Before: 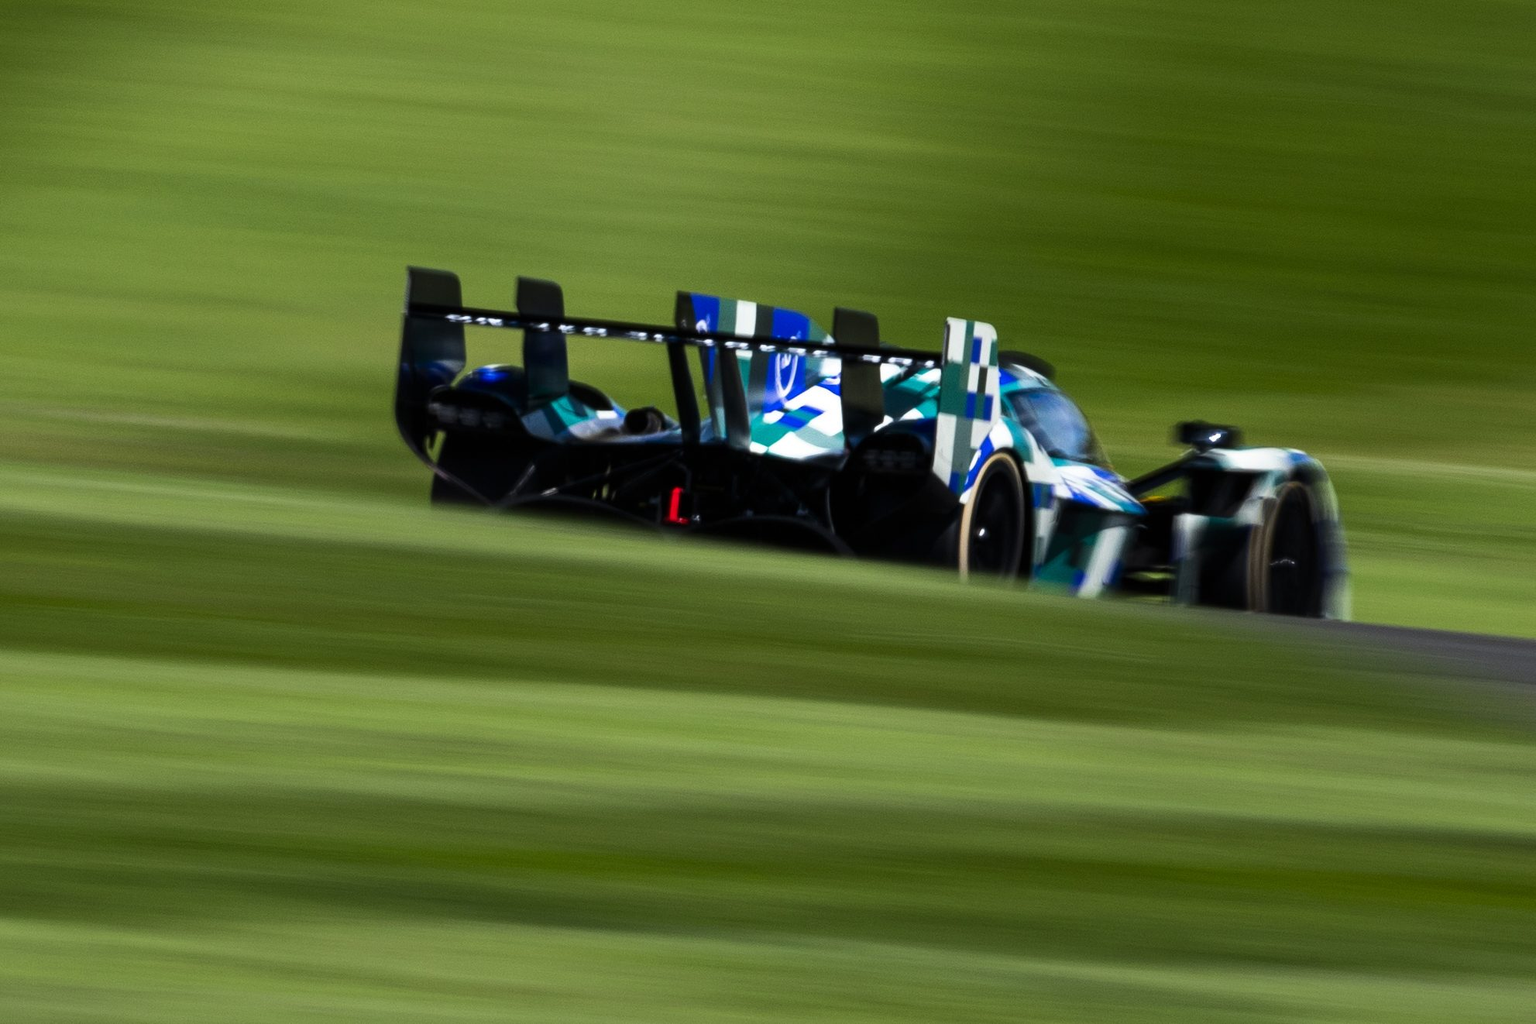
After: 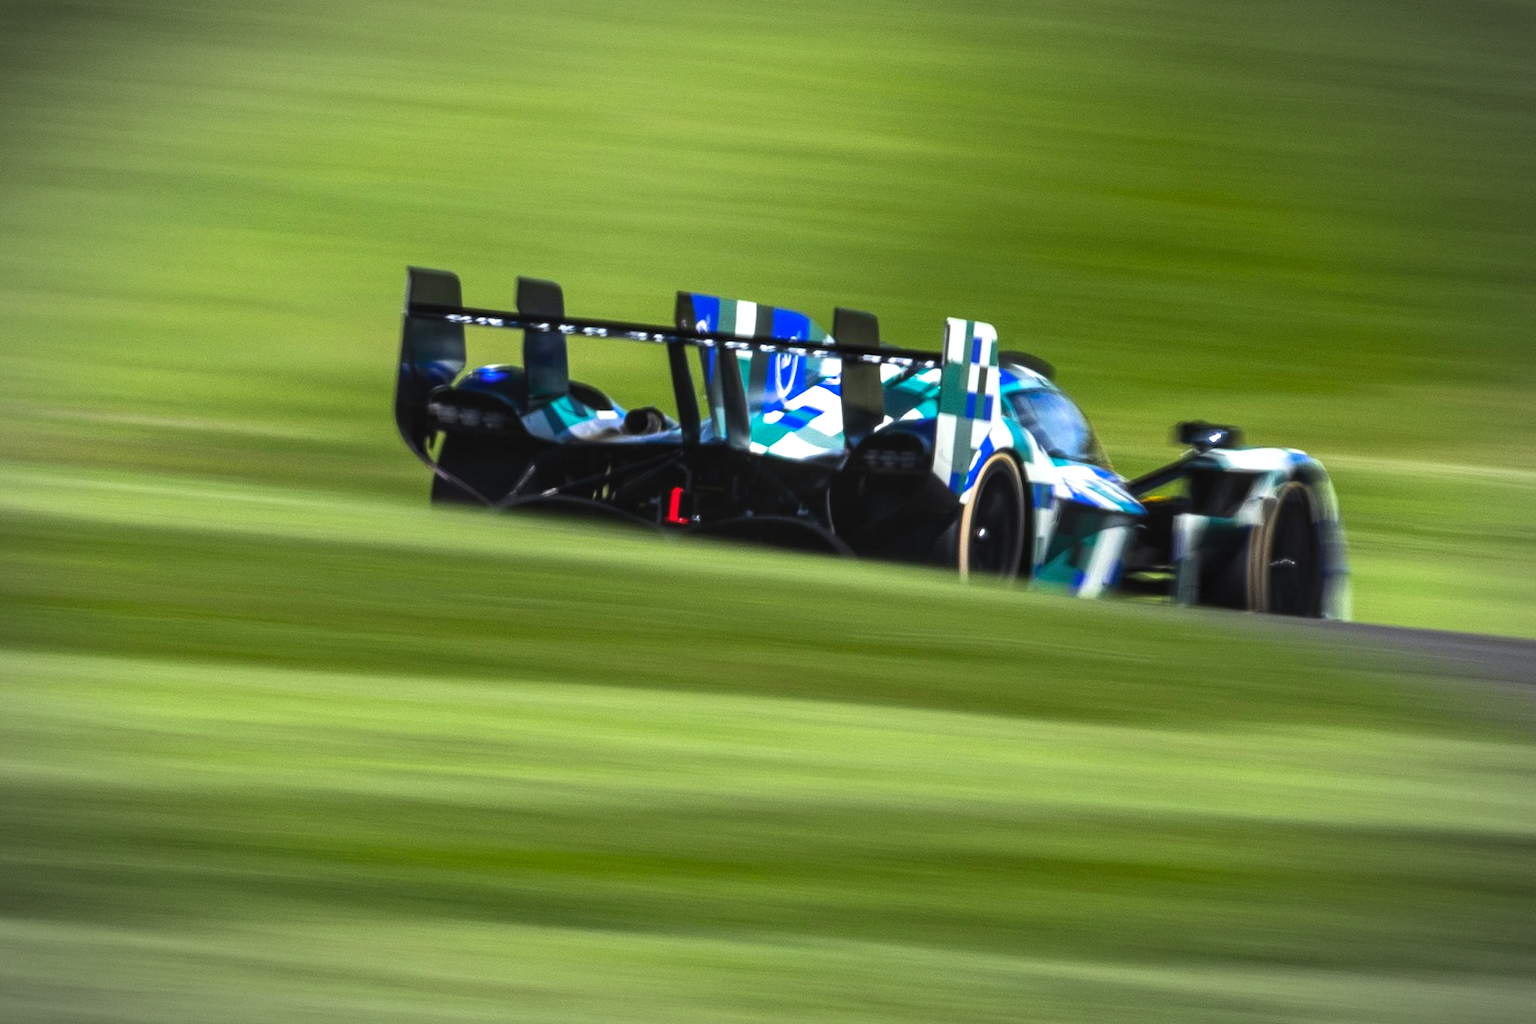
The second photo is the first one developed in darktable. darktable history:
vignetting: fall-off start 86.07%, automatic ratio true
exposure: exposure 0.747 EV, compensate exposure bias true, compensate highlight preservation false
contrast brightness saturation: contrast -0.093, brightness 0.052, saturation 0.077
local contrast: on, module defaults
